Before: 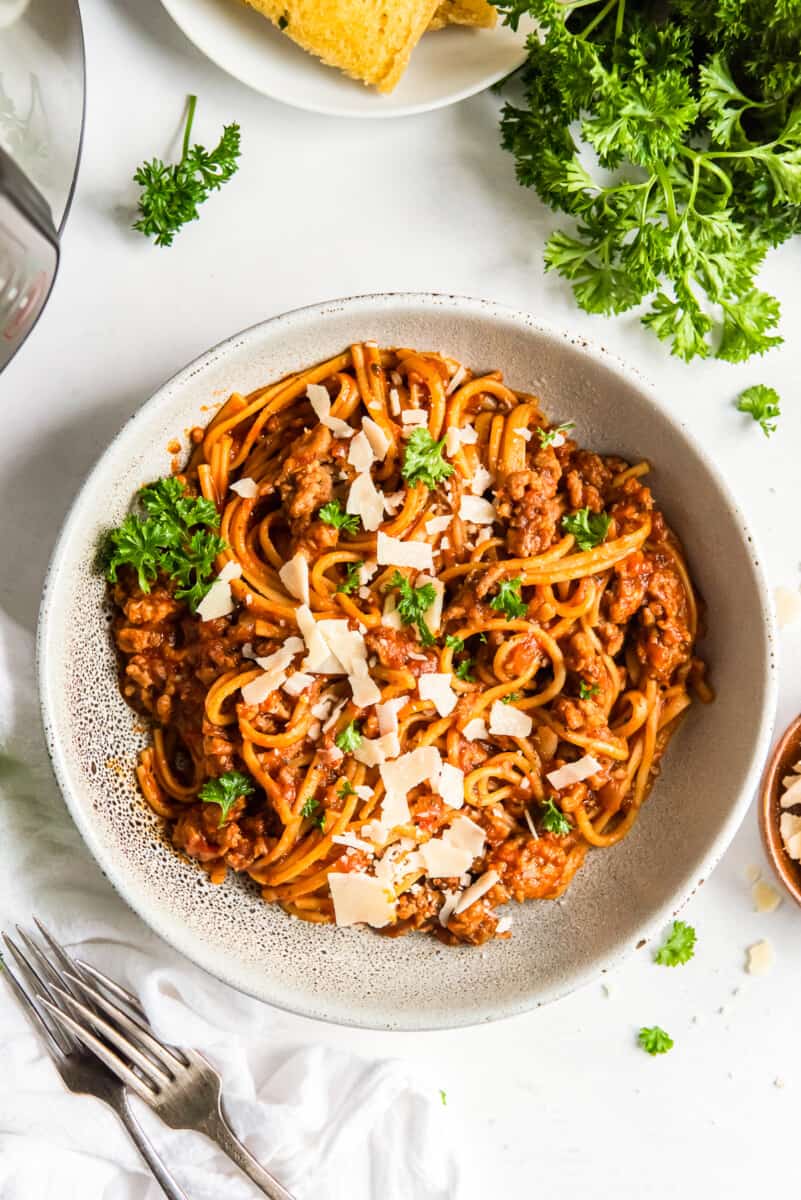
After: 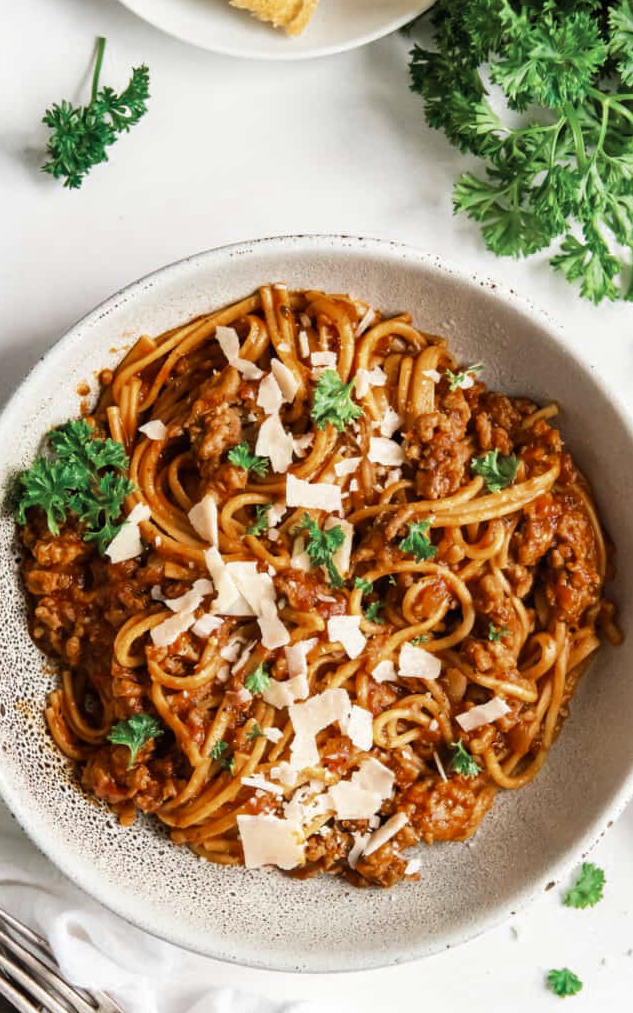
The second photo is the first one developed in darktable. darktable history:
crop: left 11.383%, top 4.913%, right 9.582%, bottom 10.661%
color zones: curves: ch0 [(0, 0.5) (0.125, 0.4) (0.25, 0.5) (0.375, 0.4) (0.5, 0.4) (0.625, 0.6) (0.75, 0.6) (0.875, 0.5)]; ch1 [(0, 0.35) (0.125, 0.45) (0.25, 0.35) (0.375, 0.35) (0.5, 0.35) (0.625, 0.35) (0.75, 0.45) (0.875, 0.35)]; ch2 [(0, 0.6) (0.125, 0.5) (0.25, 0.5) (0.375, 0.6) (0.5, 0.6) (0.625, 0.5) (0.75, 0.5) (0.875, 0.5)]
